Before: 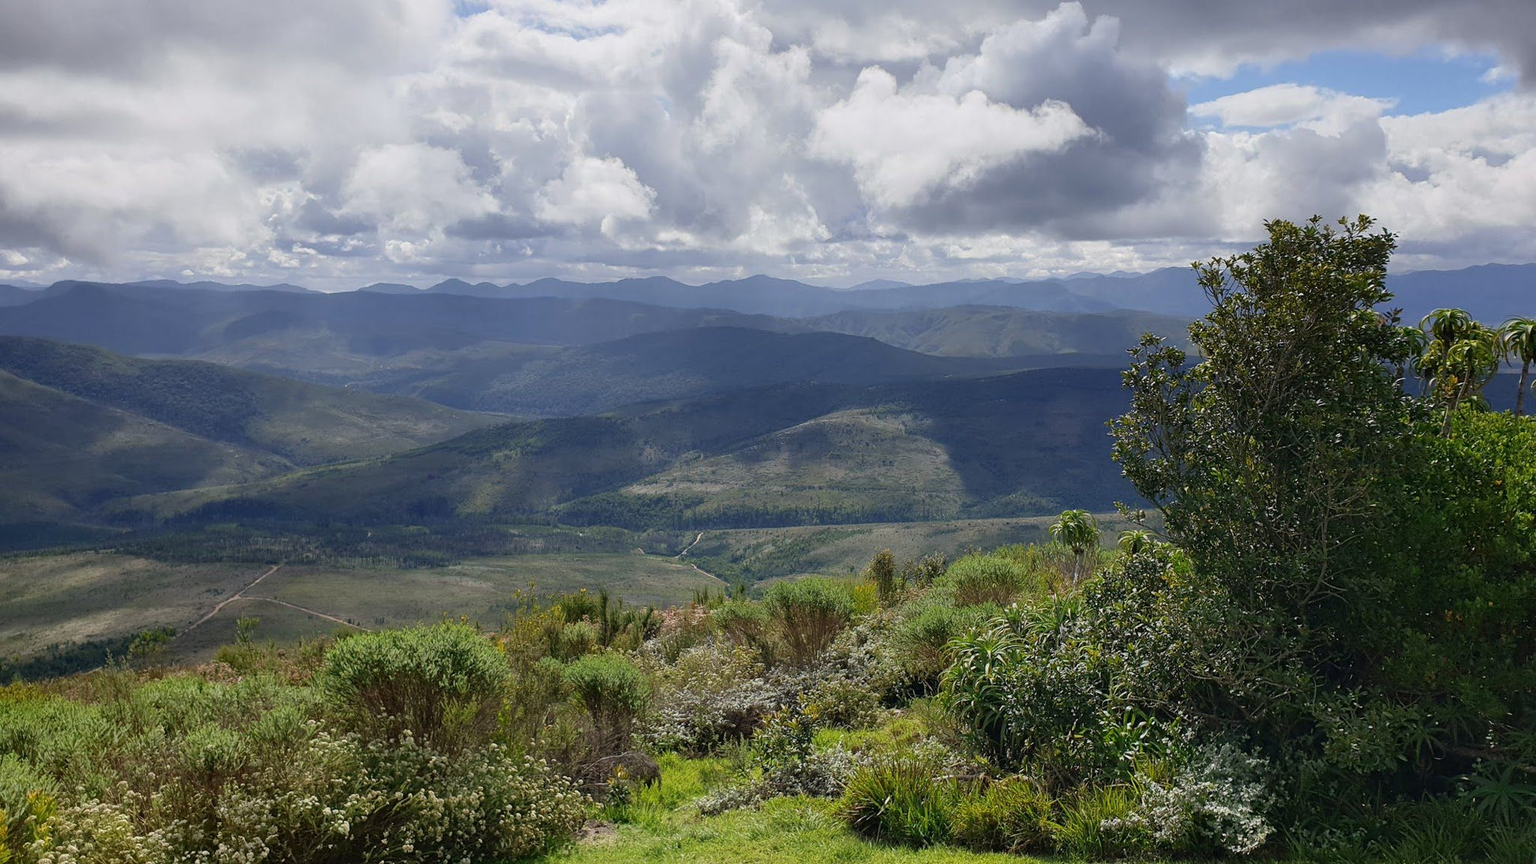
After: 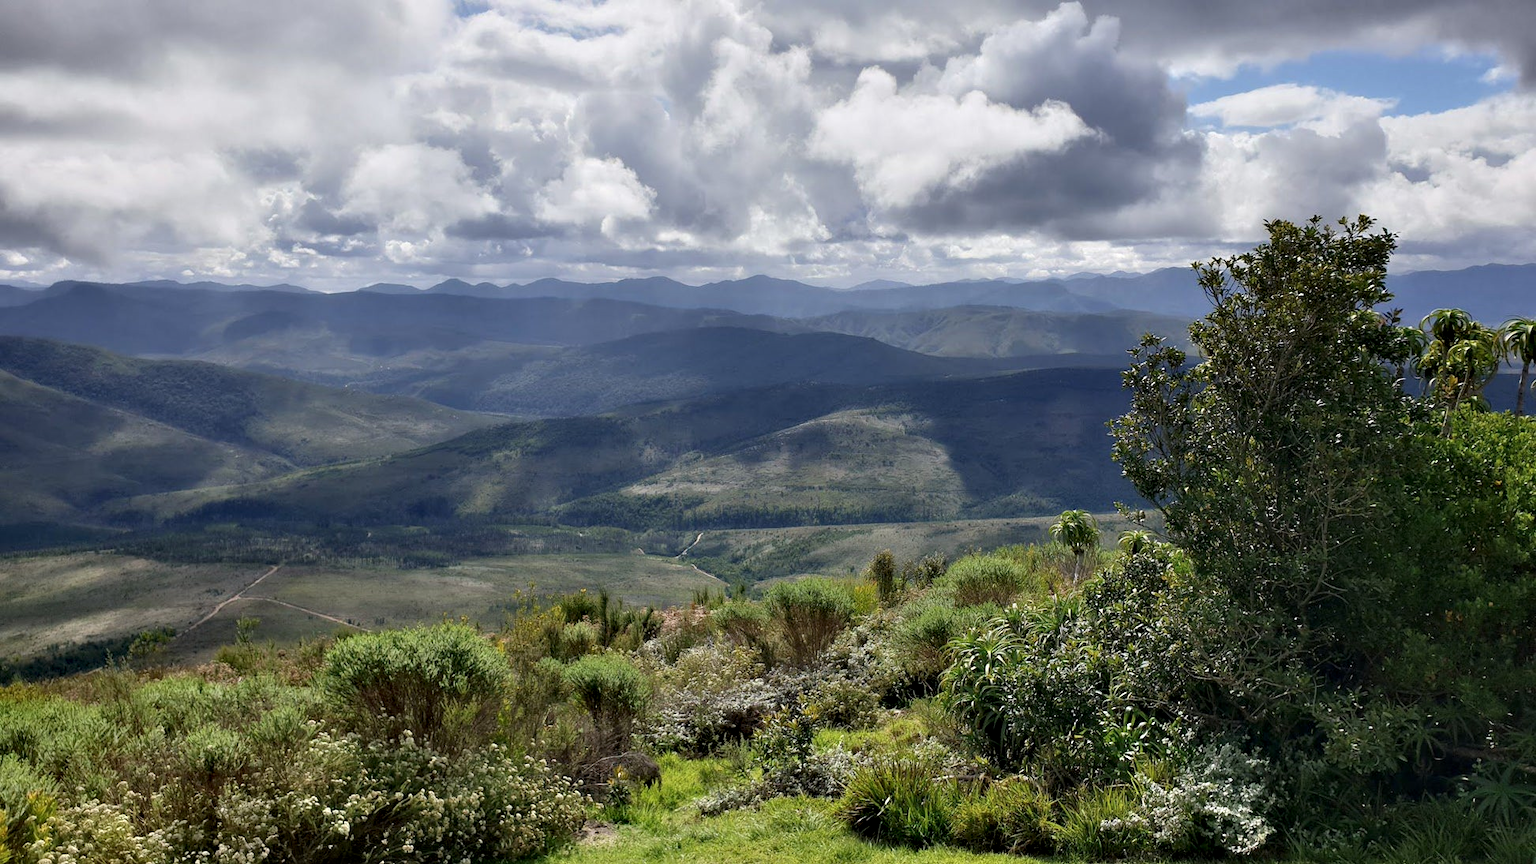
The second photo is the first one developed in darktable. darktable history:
contrast equalizer: y [[0.513, 0.565, 0.608, 0.562, 0.512, 0.5], [0.5 ×6], [0.5, 0.5, 0.5, 0.528, 0.598, 0.658], [0 ×6], [0 ×6]]
